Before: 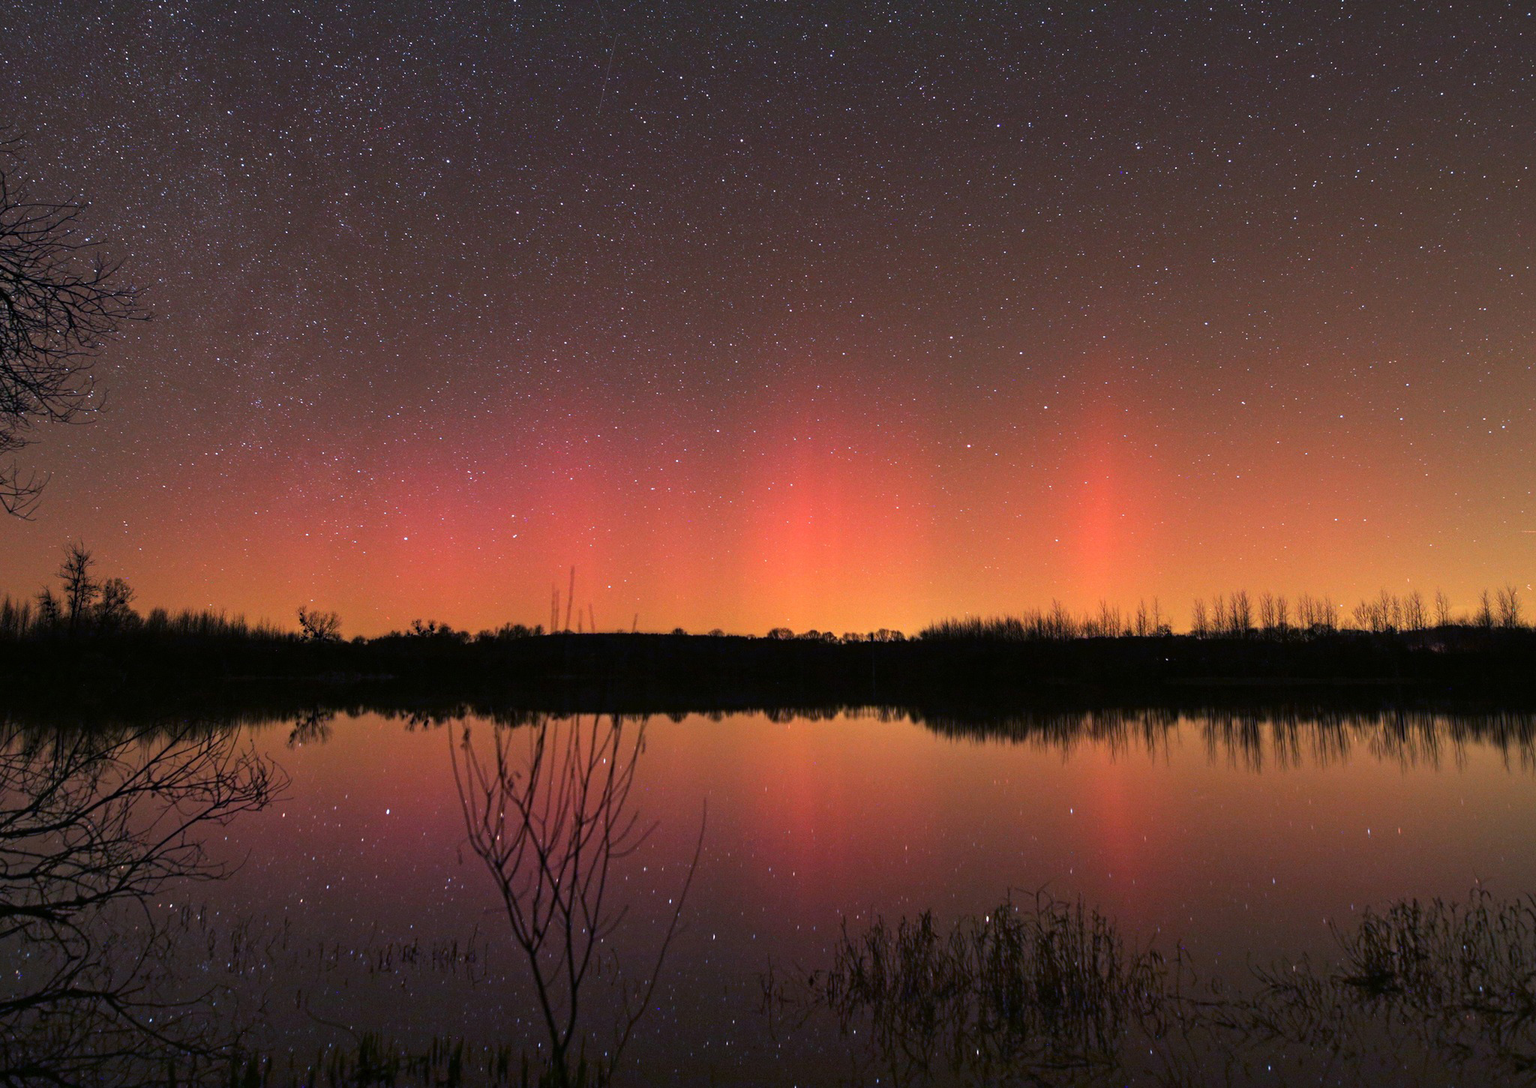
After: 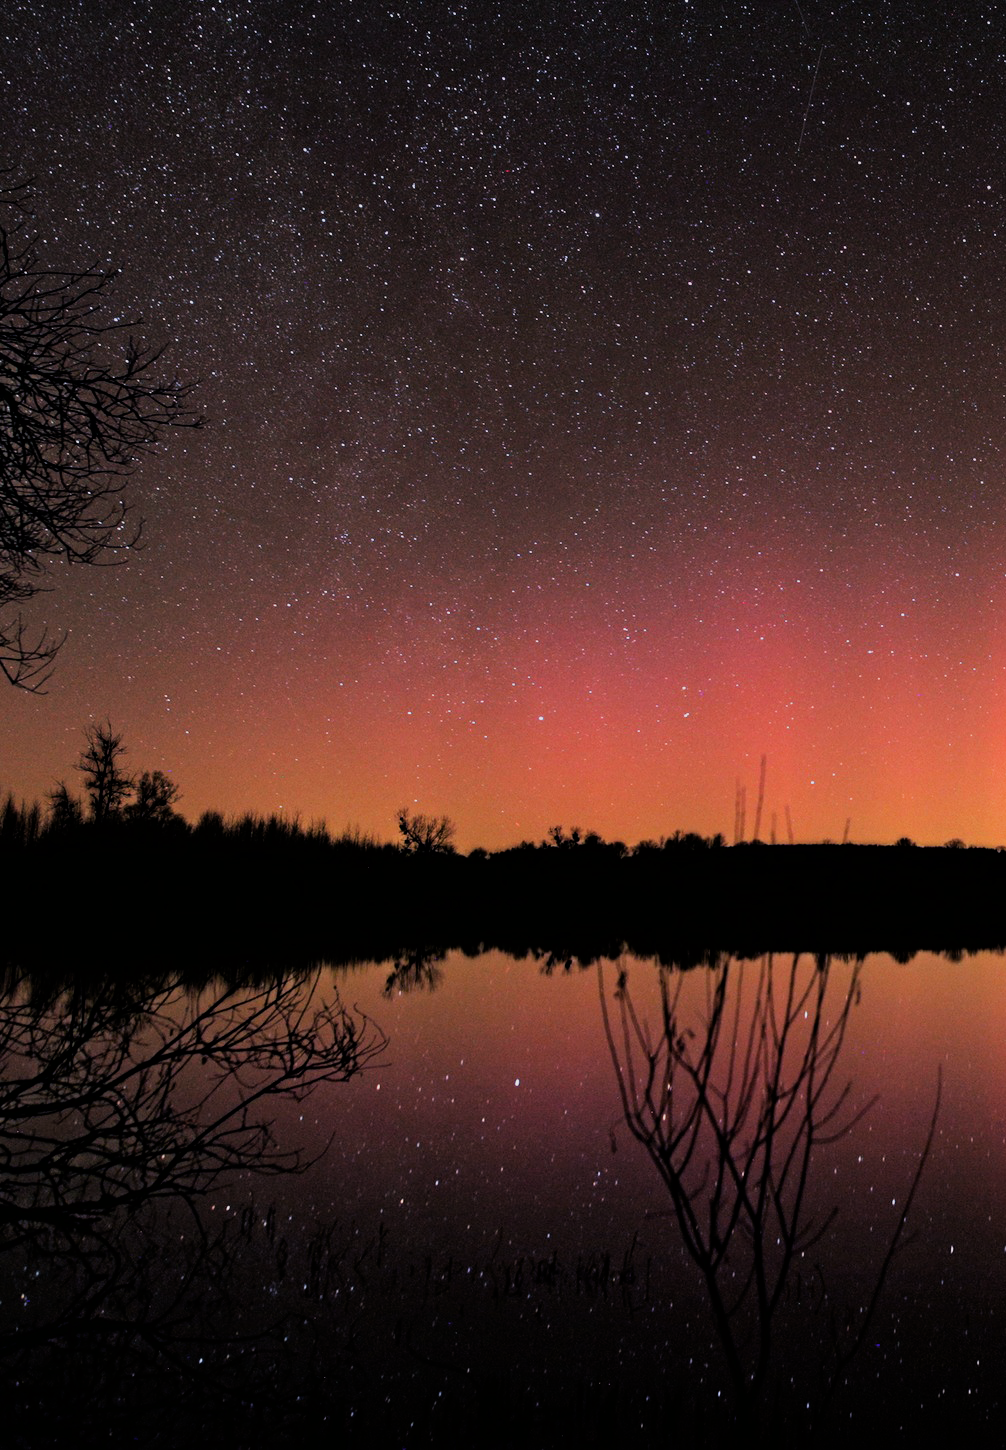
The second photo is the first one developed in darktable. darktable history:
filmic rgb: black relative exposure -5 EV, hardness 2.88, contrast 1.3, highlights saturation mix -30%
crop and rotate: left 0%, top 0%, right 50.845%
